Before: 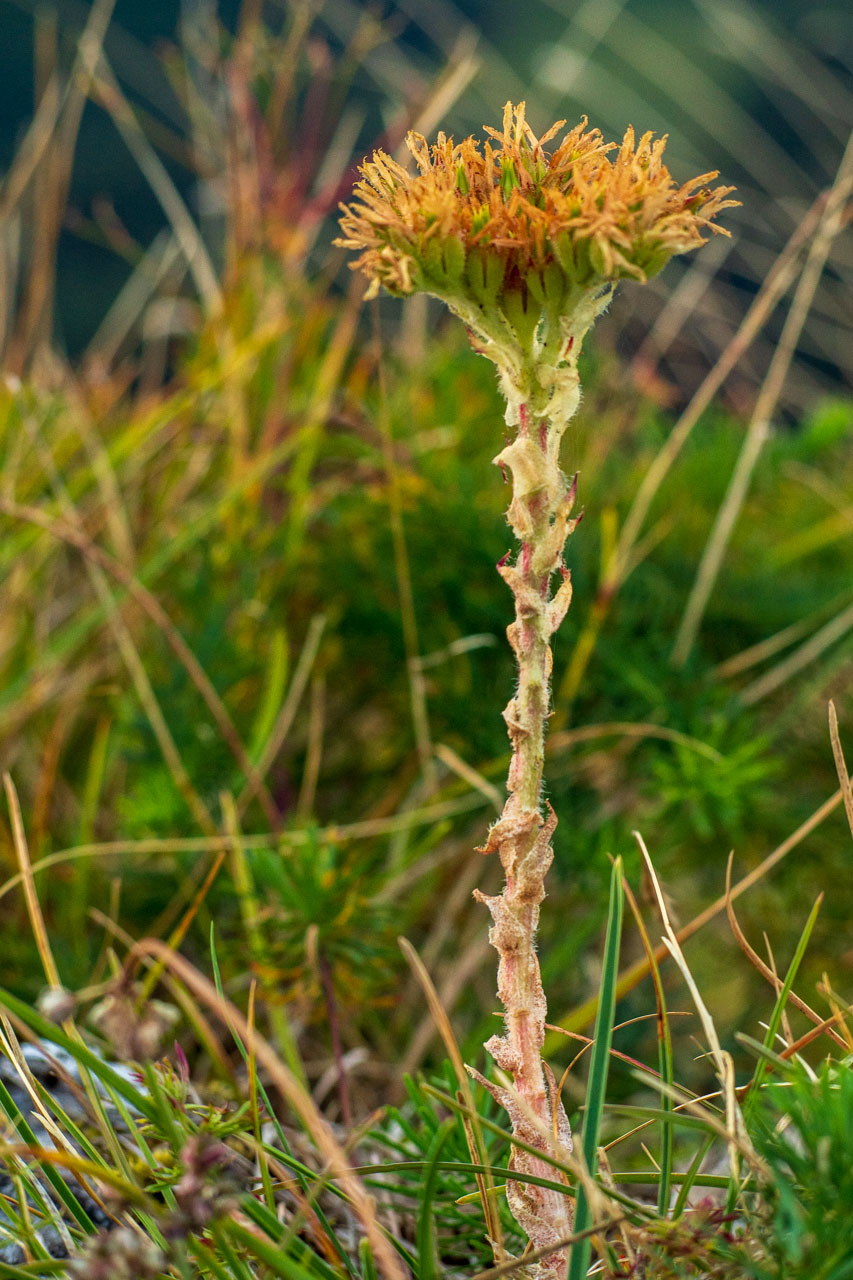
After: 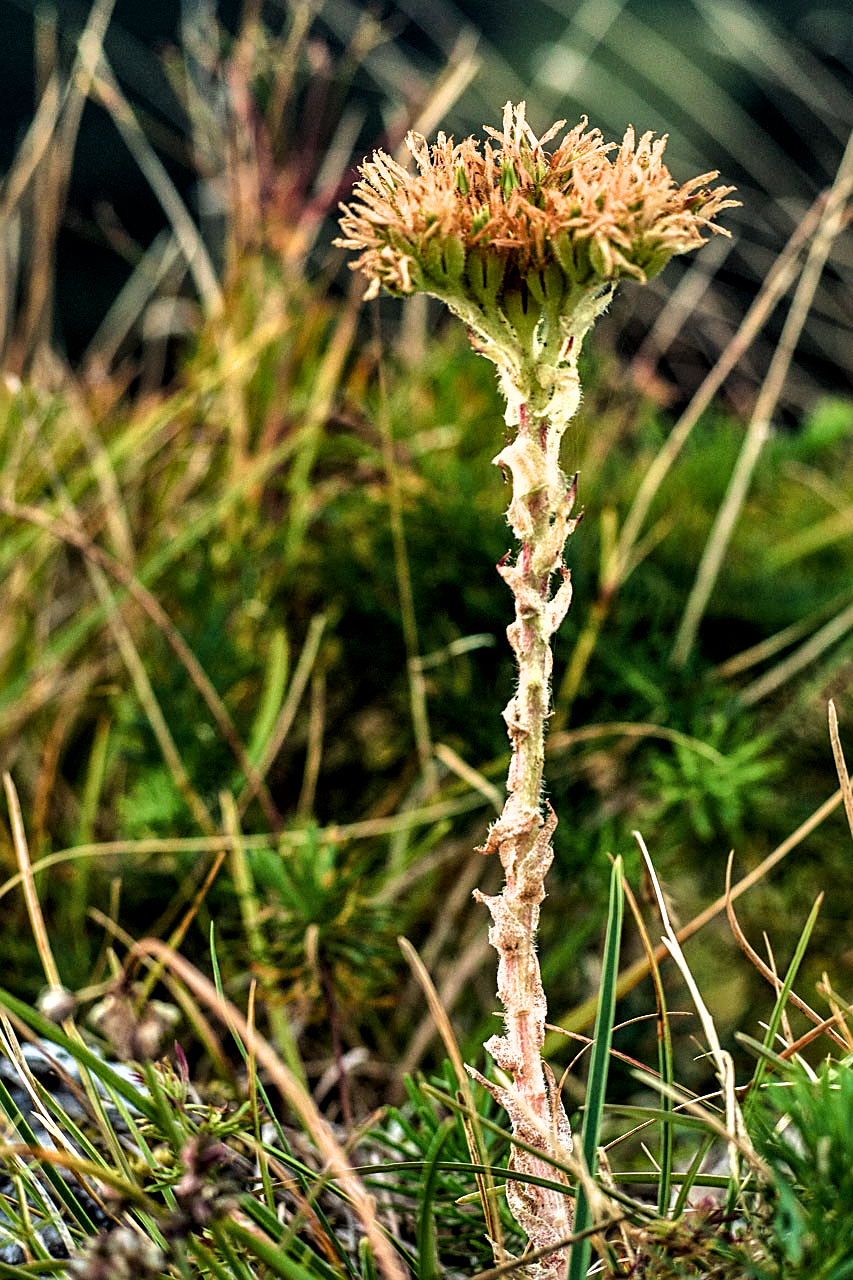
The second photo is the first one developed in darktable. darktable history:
sharpen: on, module defaults
filmic rgb: black relative exposure -8.31 EV, white relative exposure 2.23 EV, hardness 7.09, latitude 85.9%, contrast 1.682, highlights saturation mix -4.07%, shadows ↔ highlights balance -1.93%
local contrast: mode bilateral grid, contrast 19, coarseness 49, detail 120%, midtone range 0.2
shadows and highlights: low approximation 0.01, soften with gaussian
